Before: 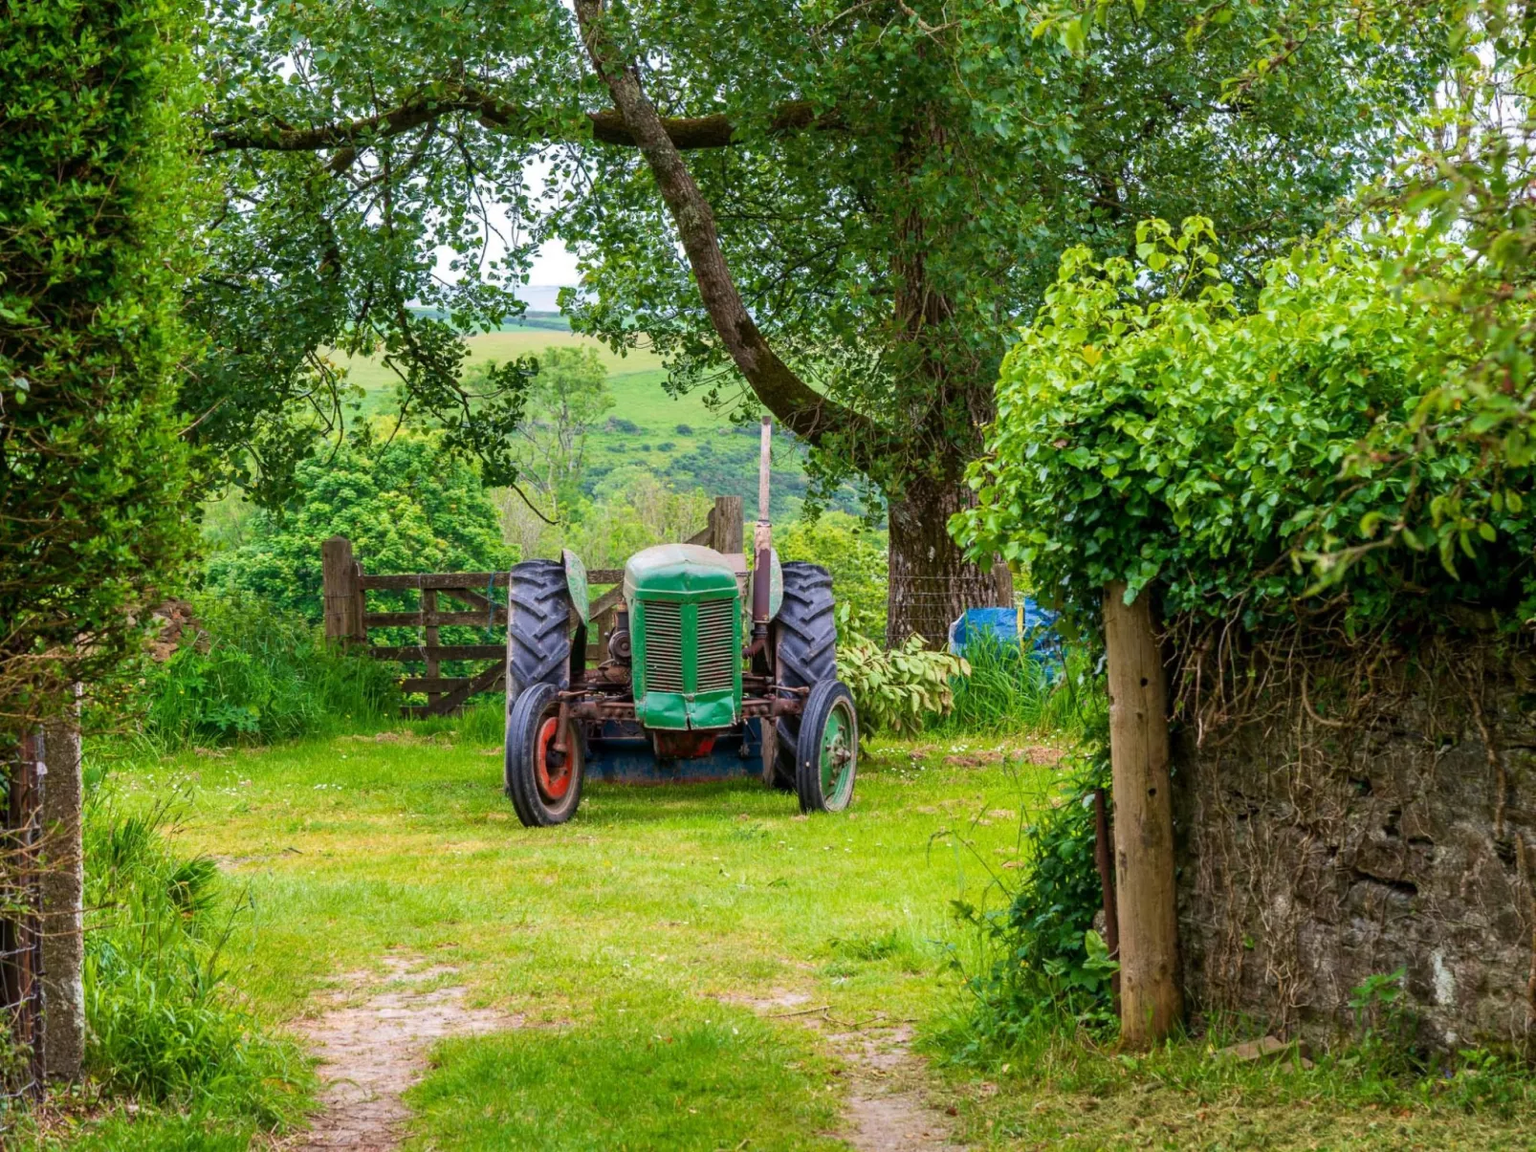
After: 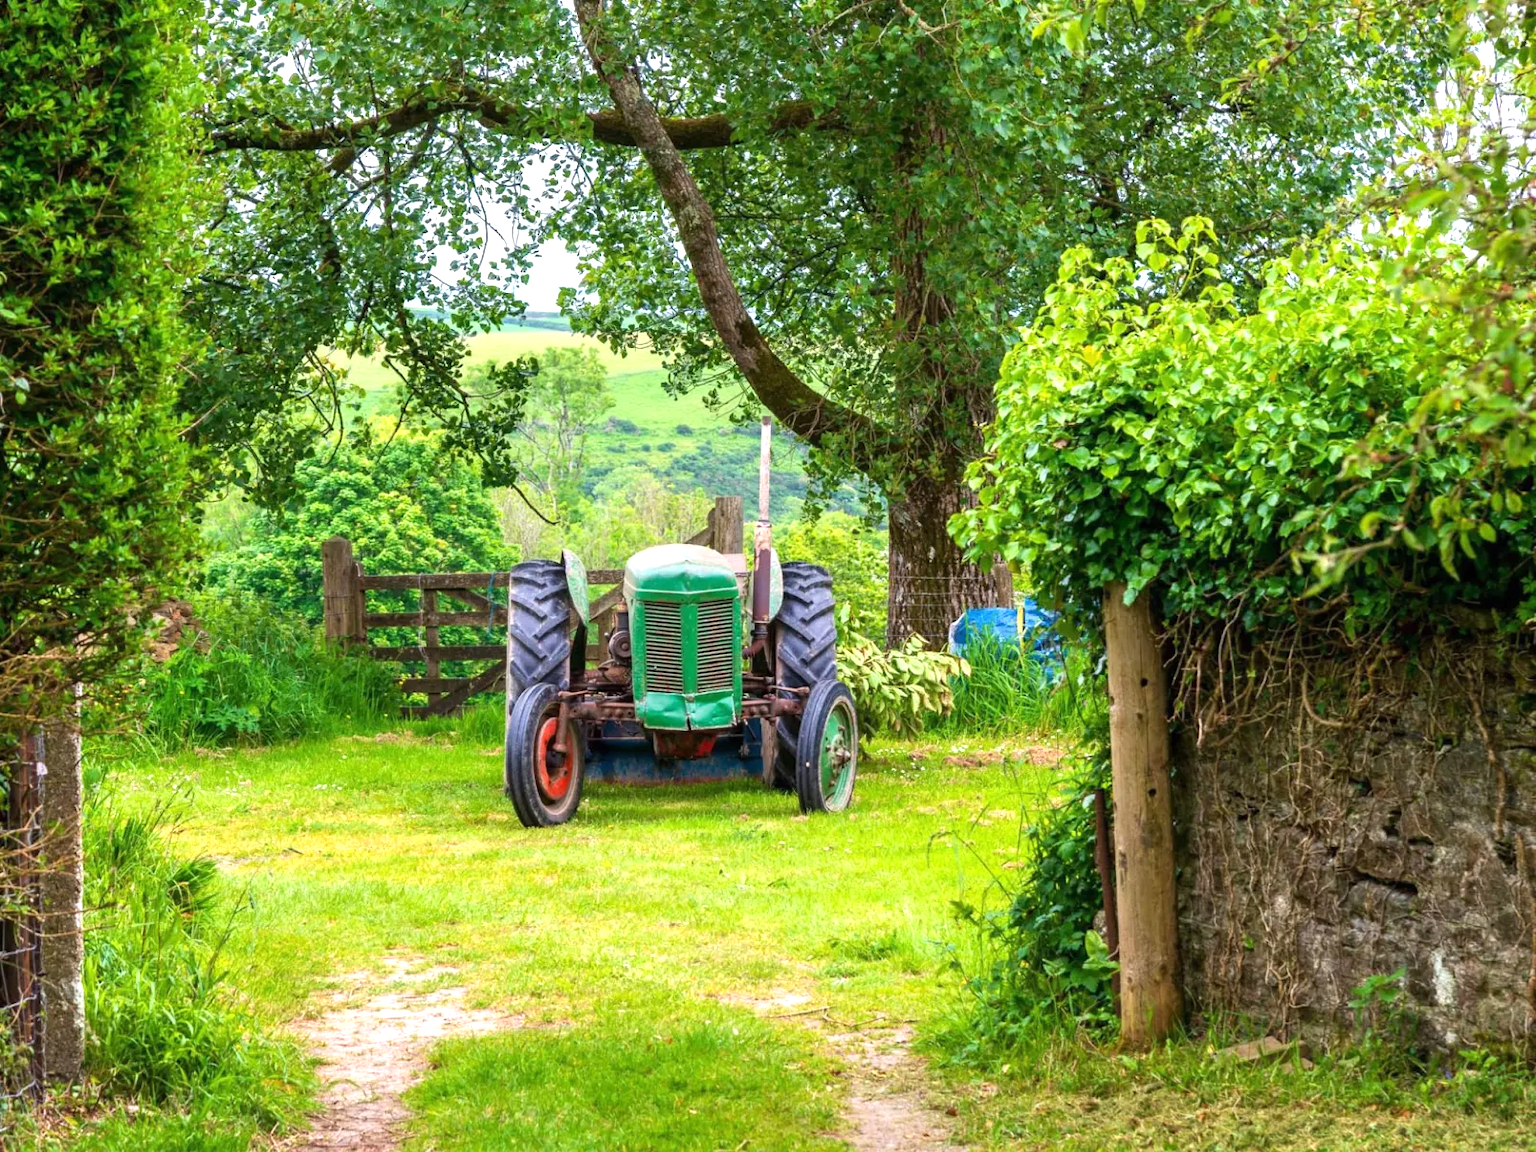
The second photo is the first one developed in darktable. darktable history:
exposure: black level correction 0, exposure 0.678 EV, compensate highlight preservation false
